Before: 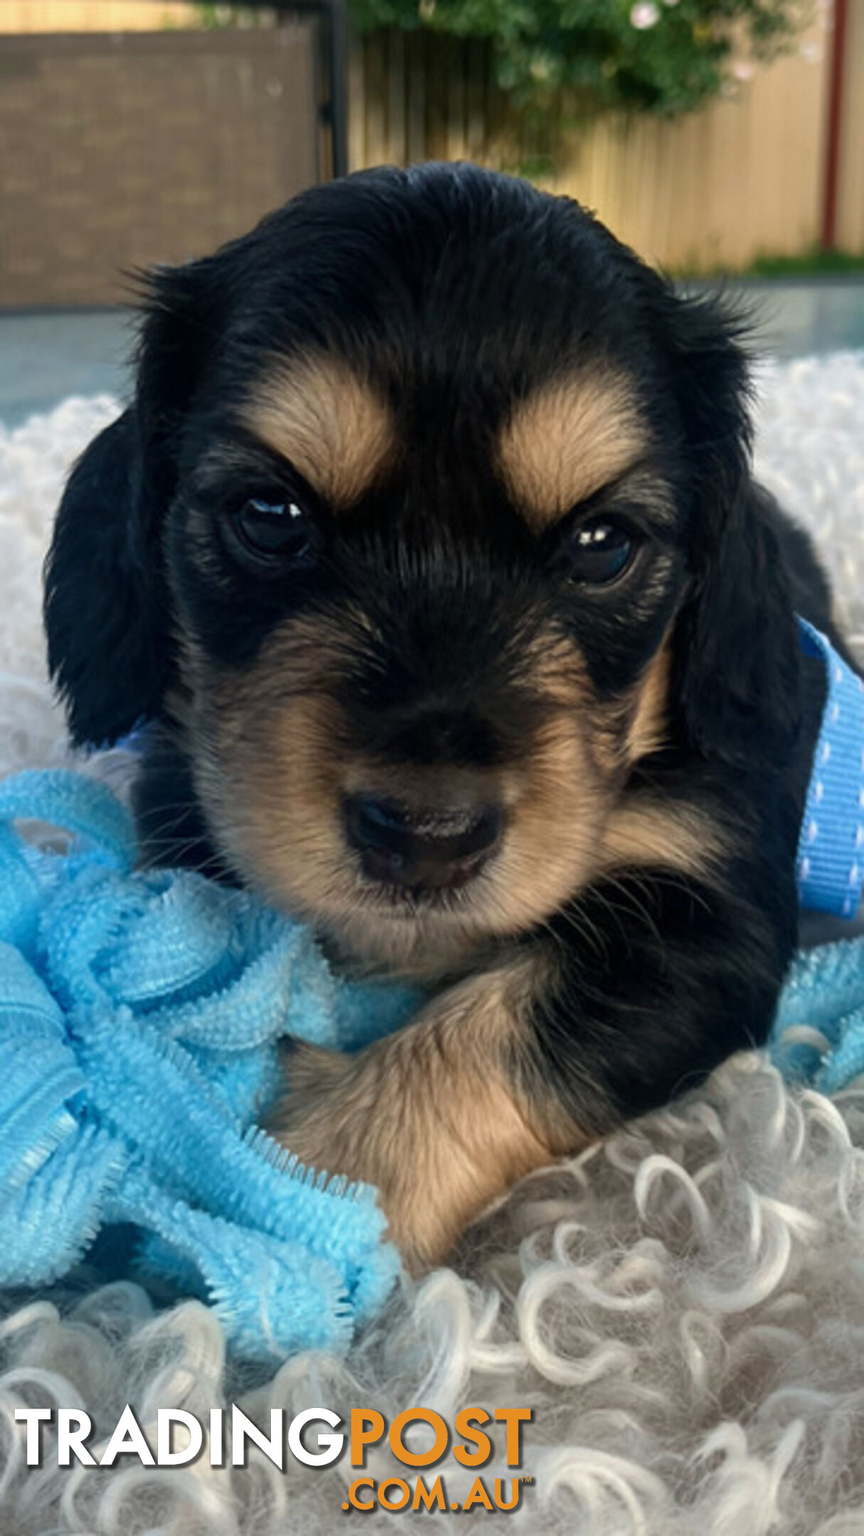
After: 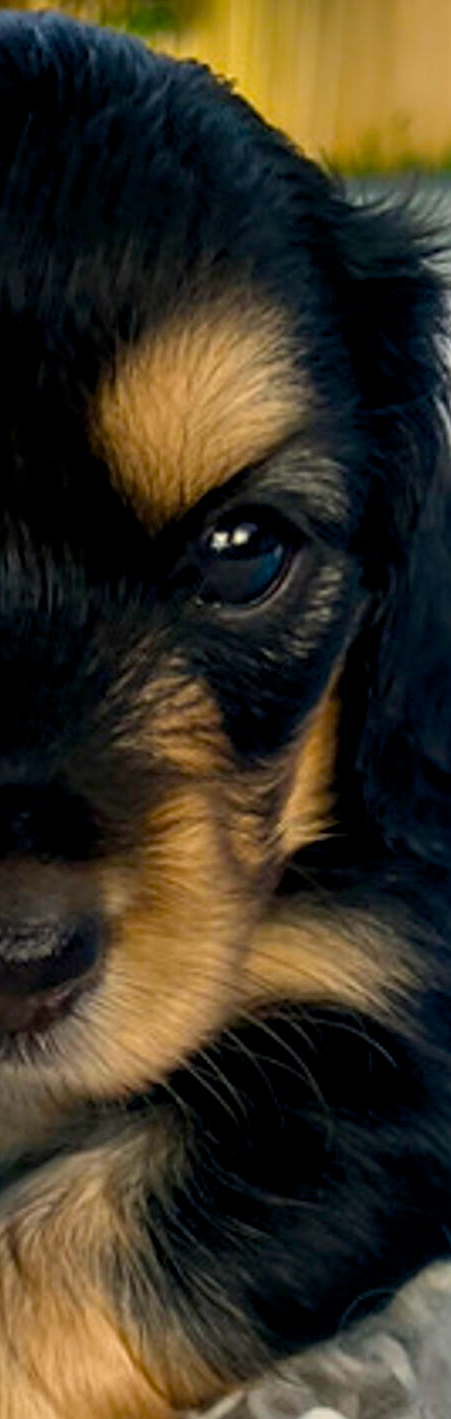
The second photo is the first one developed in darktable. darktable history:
crop and rotate: left 49.692%, top 10.088%, right 13.131%, bottom 24.193%
color balance rgb: linear chroma grading › global chroma 14.396%, perceptual saturation grading › global saturation 35.781%
sharpen: on, module defaults
